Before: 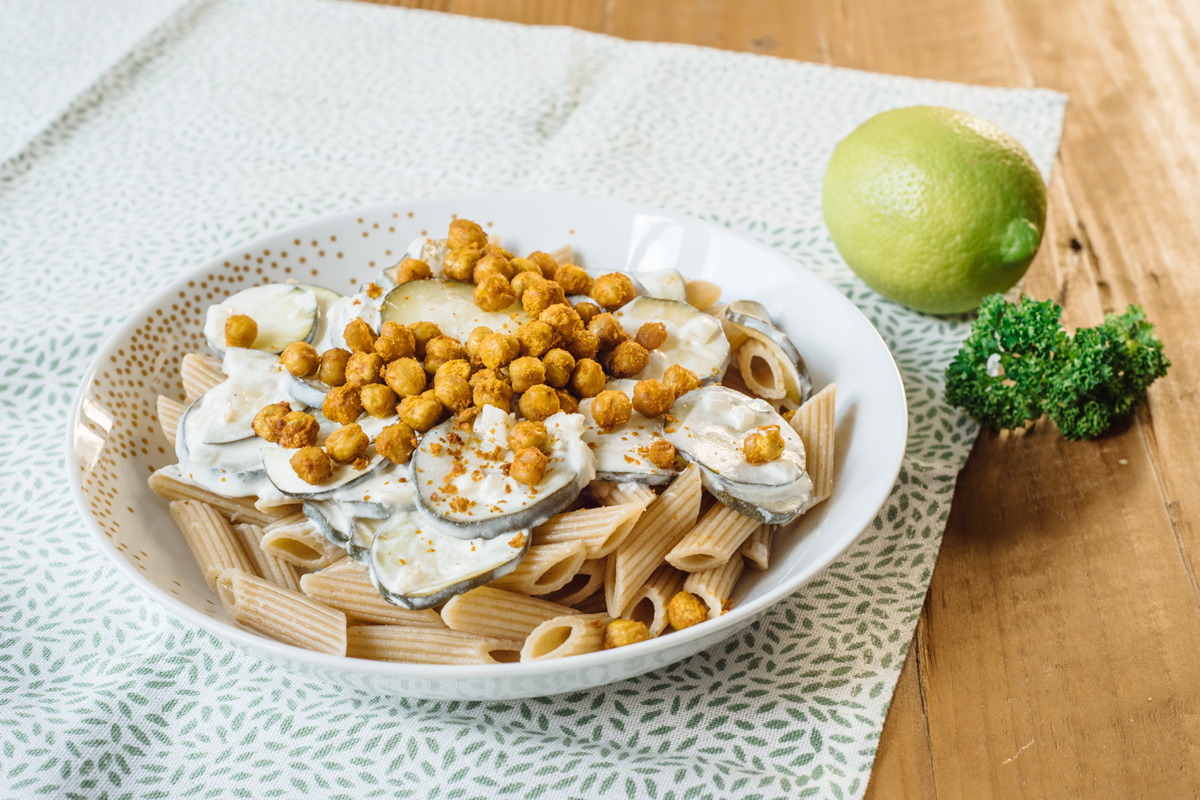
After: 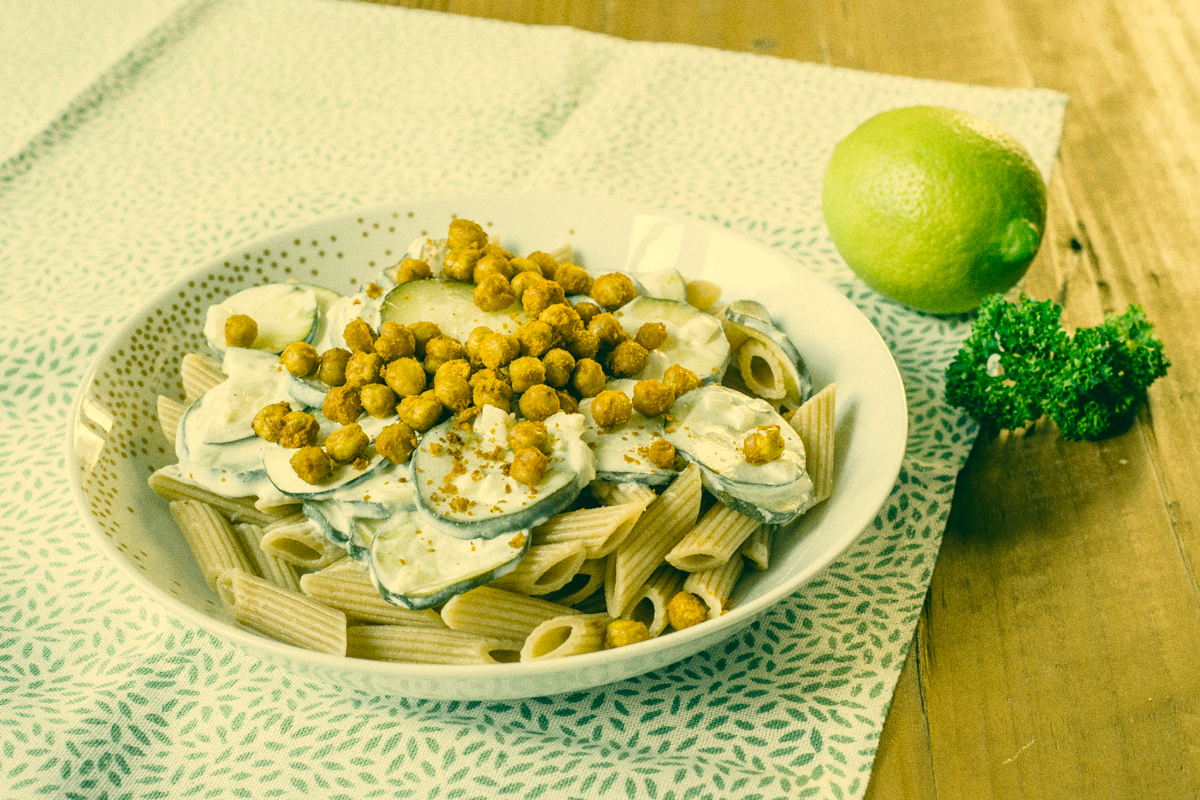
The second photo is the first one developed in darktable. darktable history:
grain: coarseness 0.47 ISO
color correction: highlights a* 1.83, highlights b* 34.02, shadows a* -36.68, shadows b* -5.48
